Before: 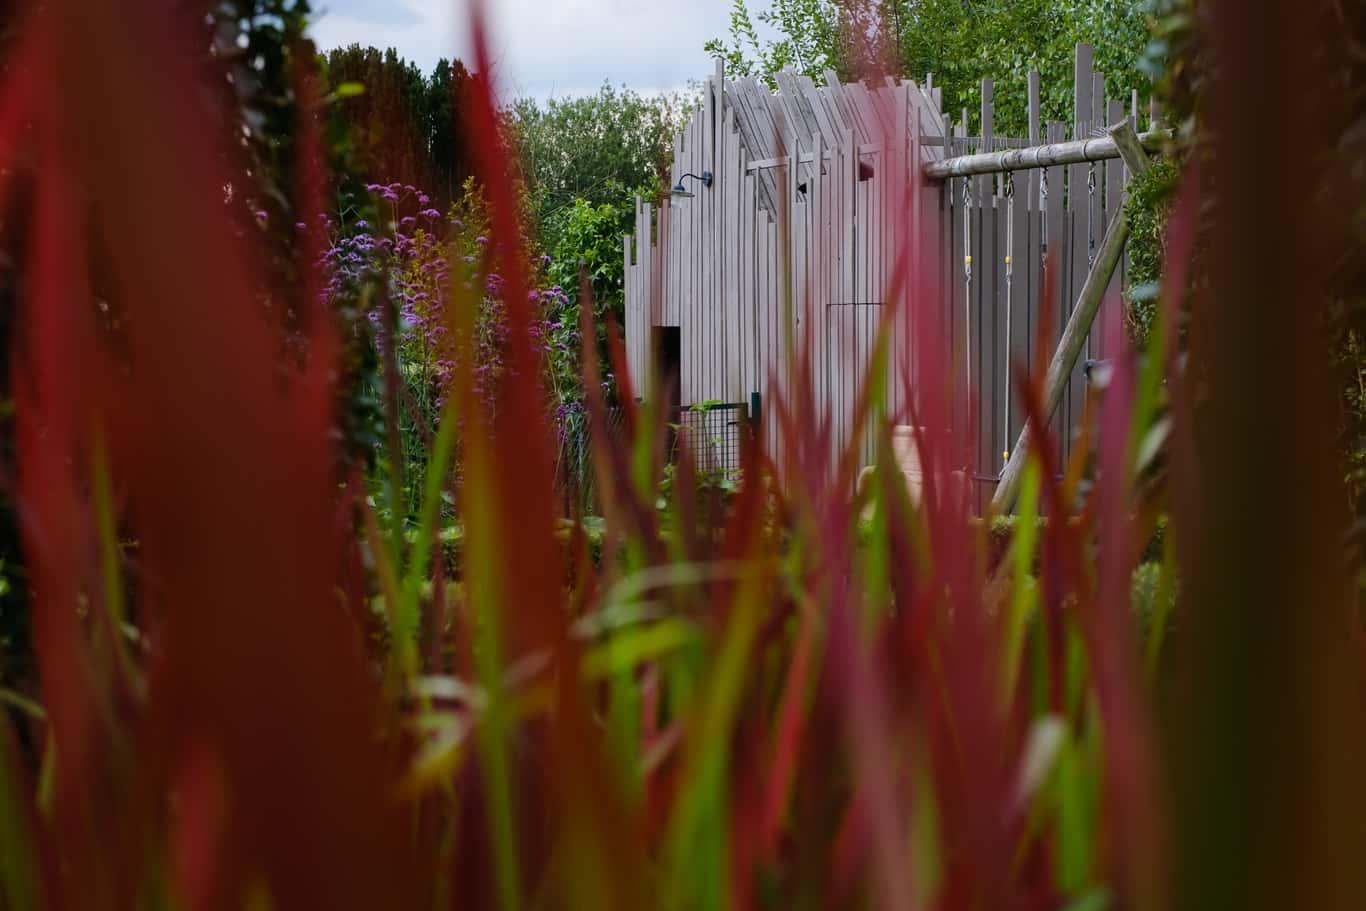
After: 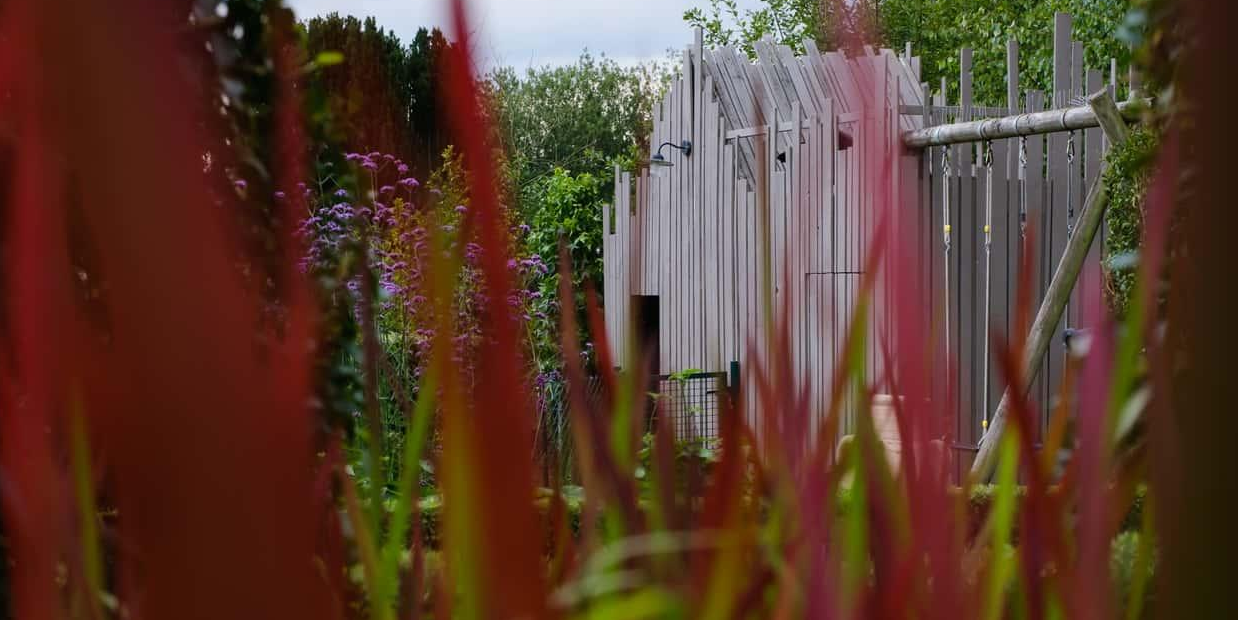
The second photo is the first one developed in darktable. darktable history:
crop: left 1.603%, top 3.436%, right 7.709%, bottom 28.412%
